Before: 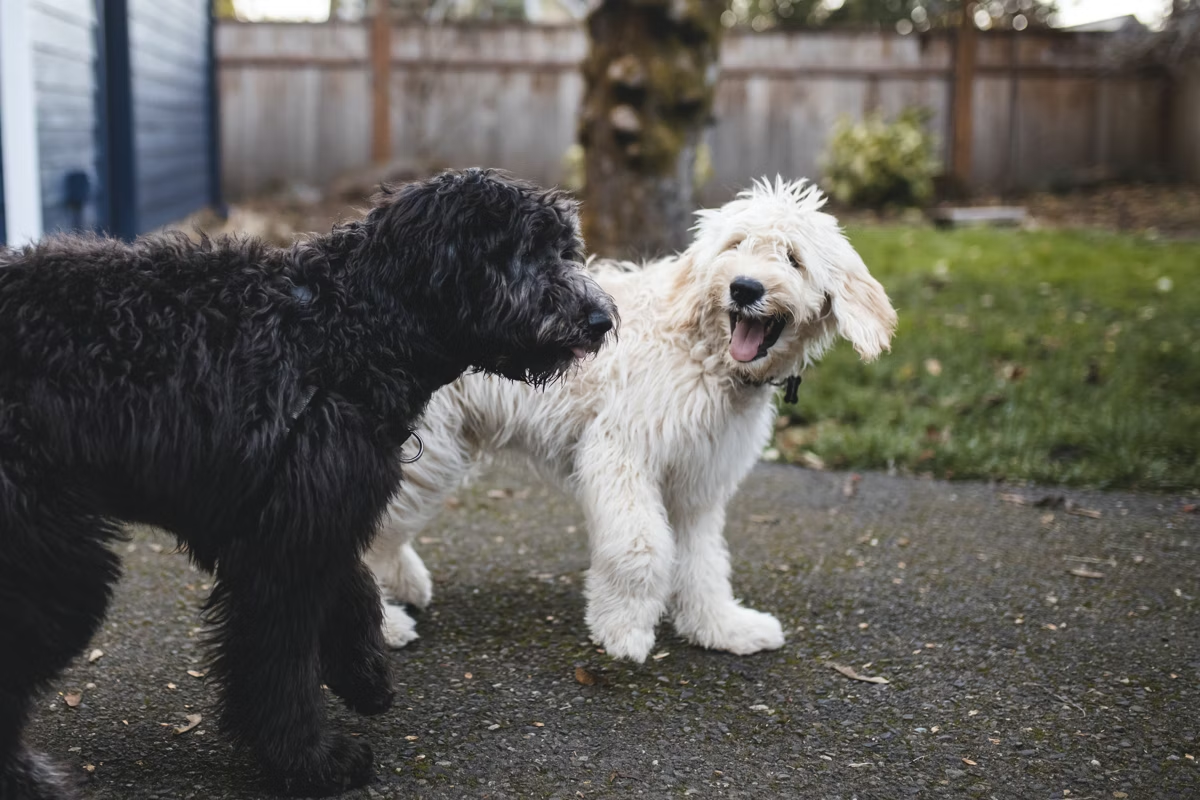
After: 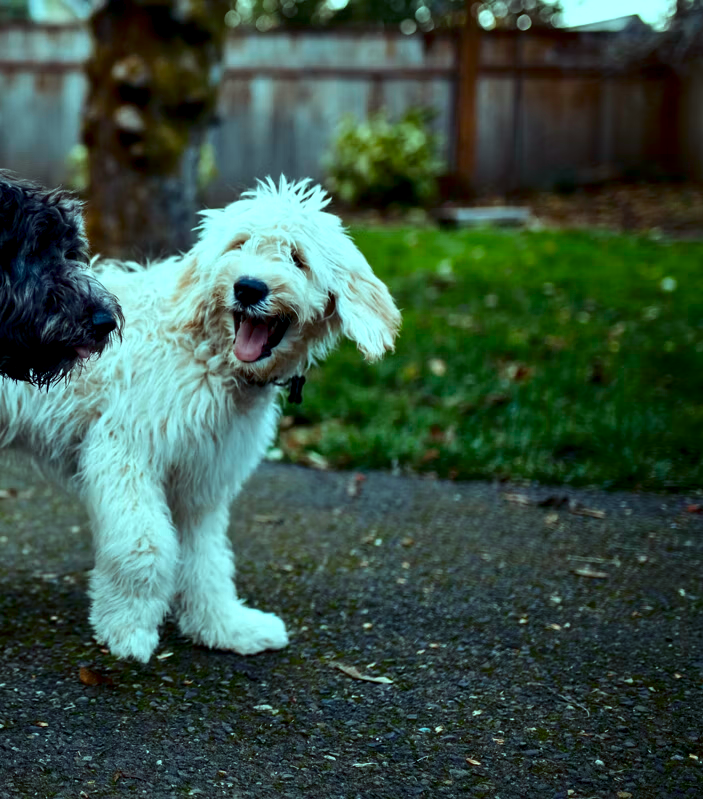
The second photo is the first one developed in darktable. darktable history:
crop: left 41.402%
color balance rgb: shadows lift › chroma 7.23%, shadows lift › hue 246.48°, highlights gain › chroma 5.38%, highlights gain › hue 196.93°, white fulcrum 1 EV
contrast equalizer: octaves 7, y [[0.6 ×6], [0.55 ×6], [0 ×6], [0 ×6], [0 ×6]], mix 0.3
vibrance: on, module defaults
exposure: black level correction 0.009, compensate highlight preservation false
contrast brightness saturation: brightness -0.25, saturation 0.2
levels: levels [0, 0.492, 0.984]
